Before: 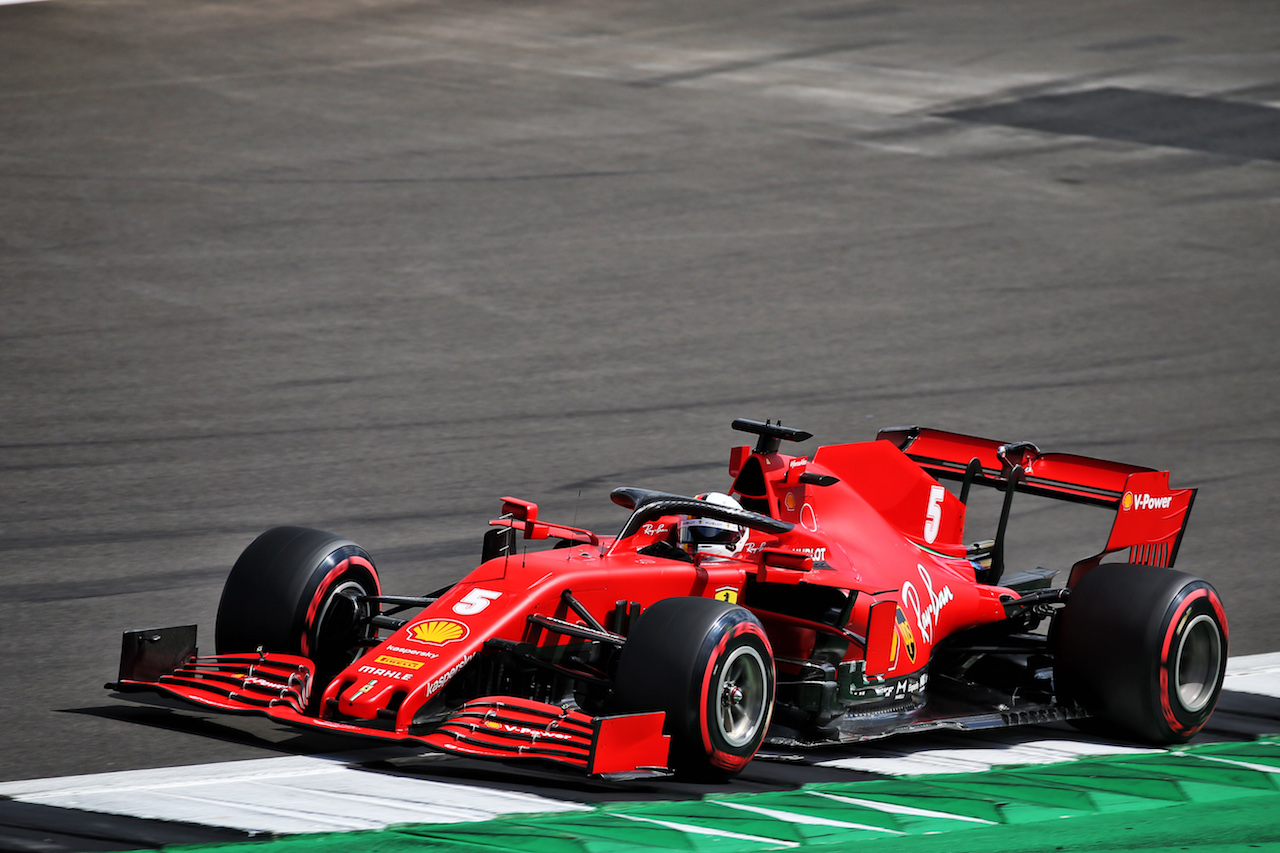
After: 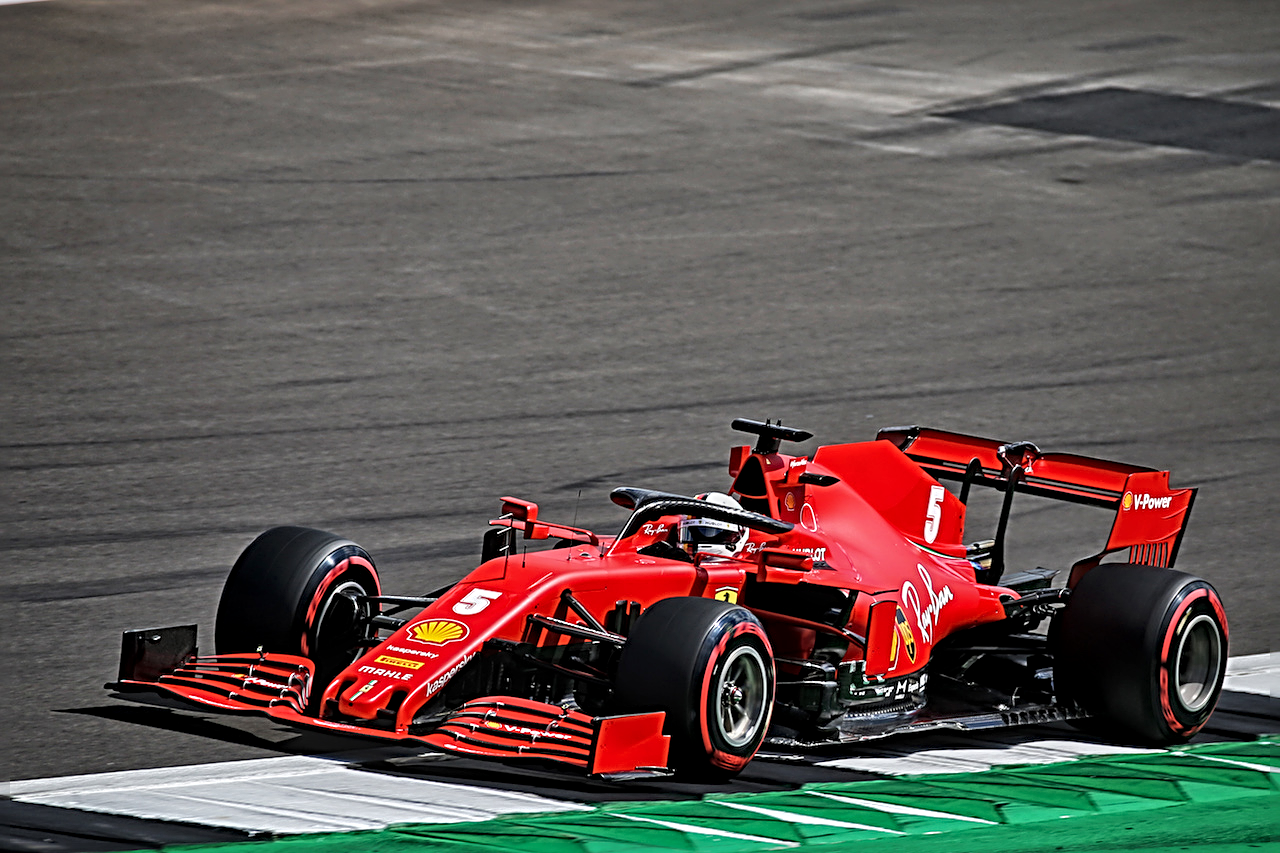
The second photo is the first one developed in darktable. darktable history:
shadows and highlights: shadows -20.25, white point adjustment -1.96, highlights -35.06
sharpen: radius 3.721, amount 0.941
local contrast: on, module defaults
